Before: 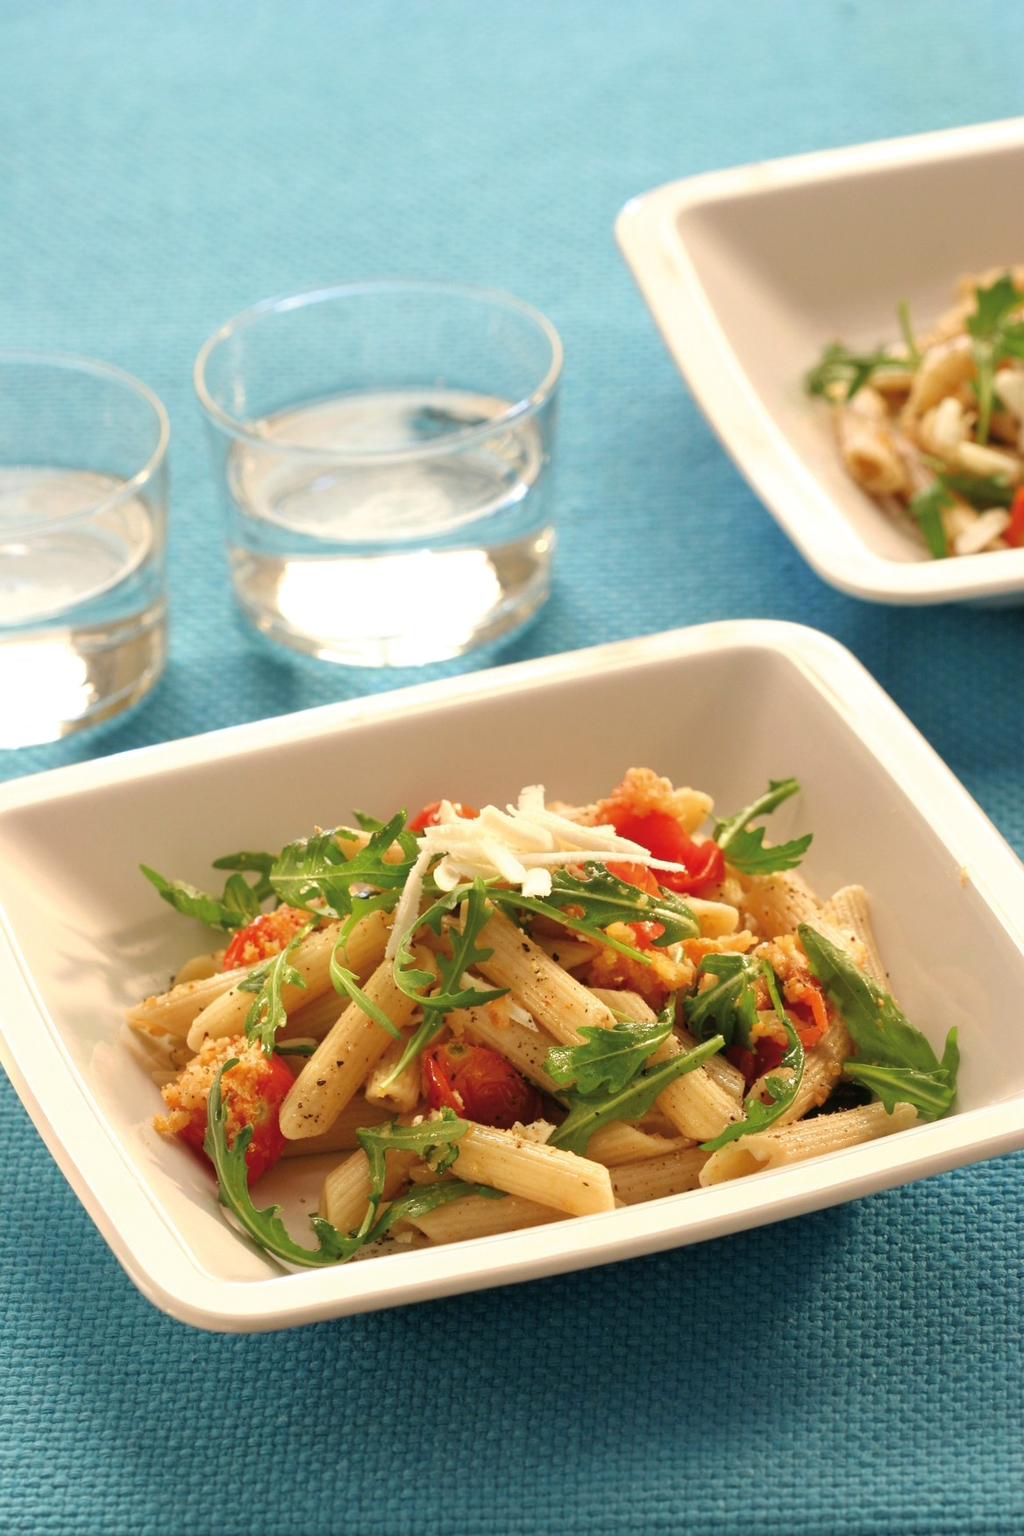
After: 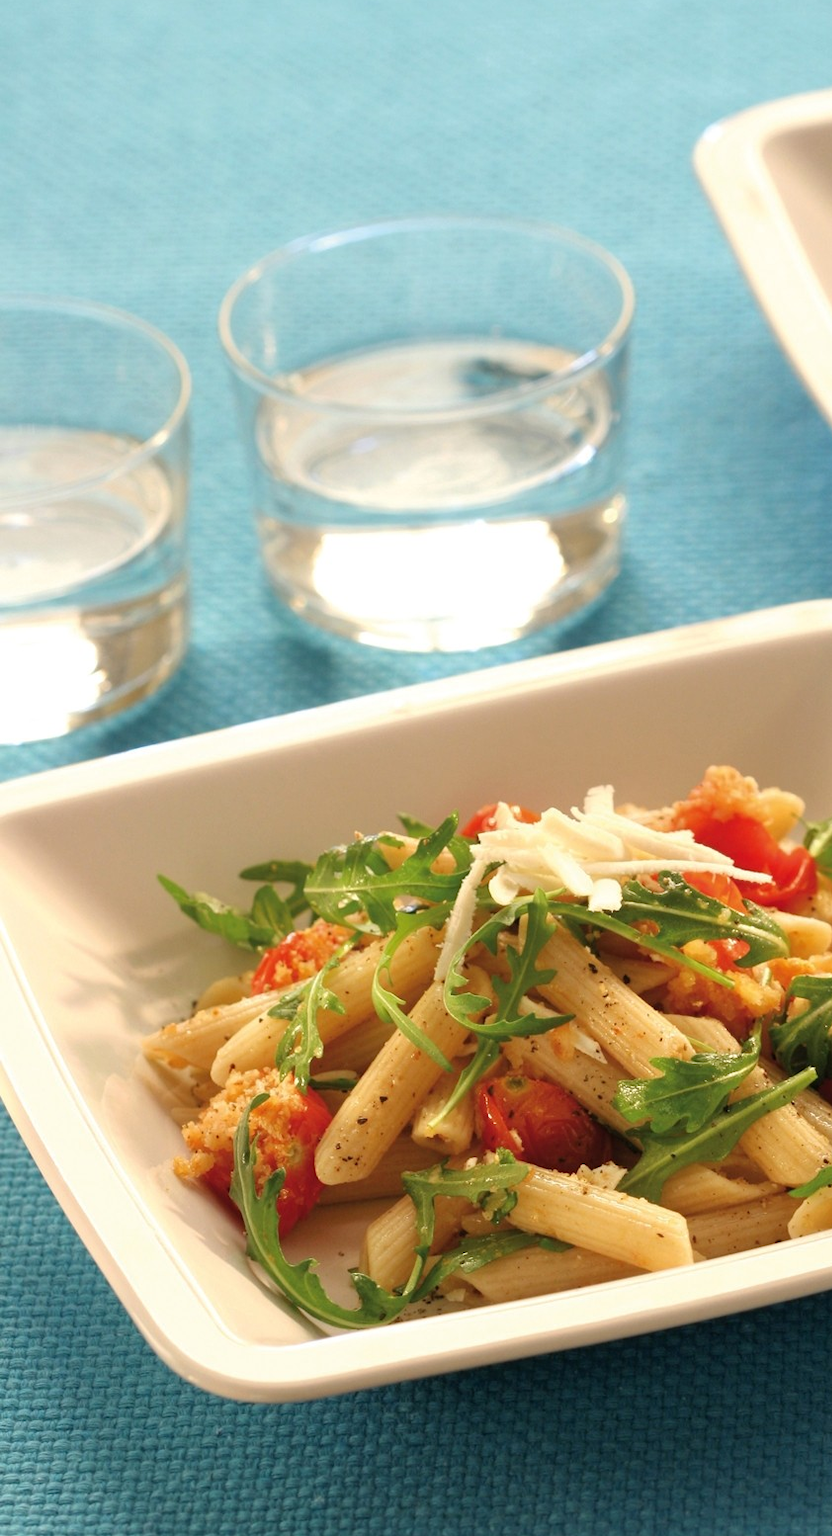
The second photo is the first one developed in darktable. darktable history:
crop: top 5.781%, right 27.906%, bottom 5.495%
